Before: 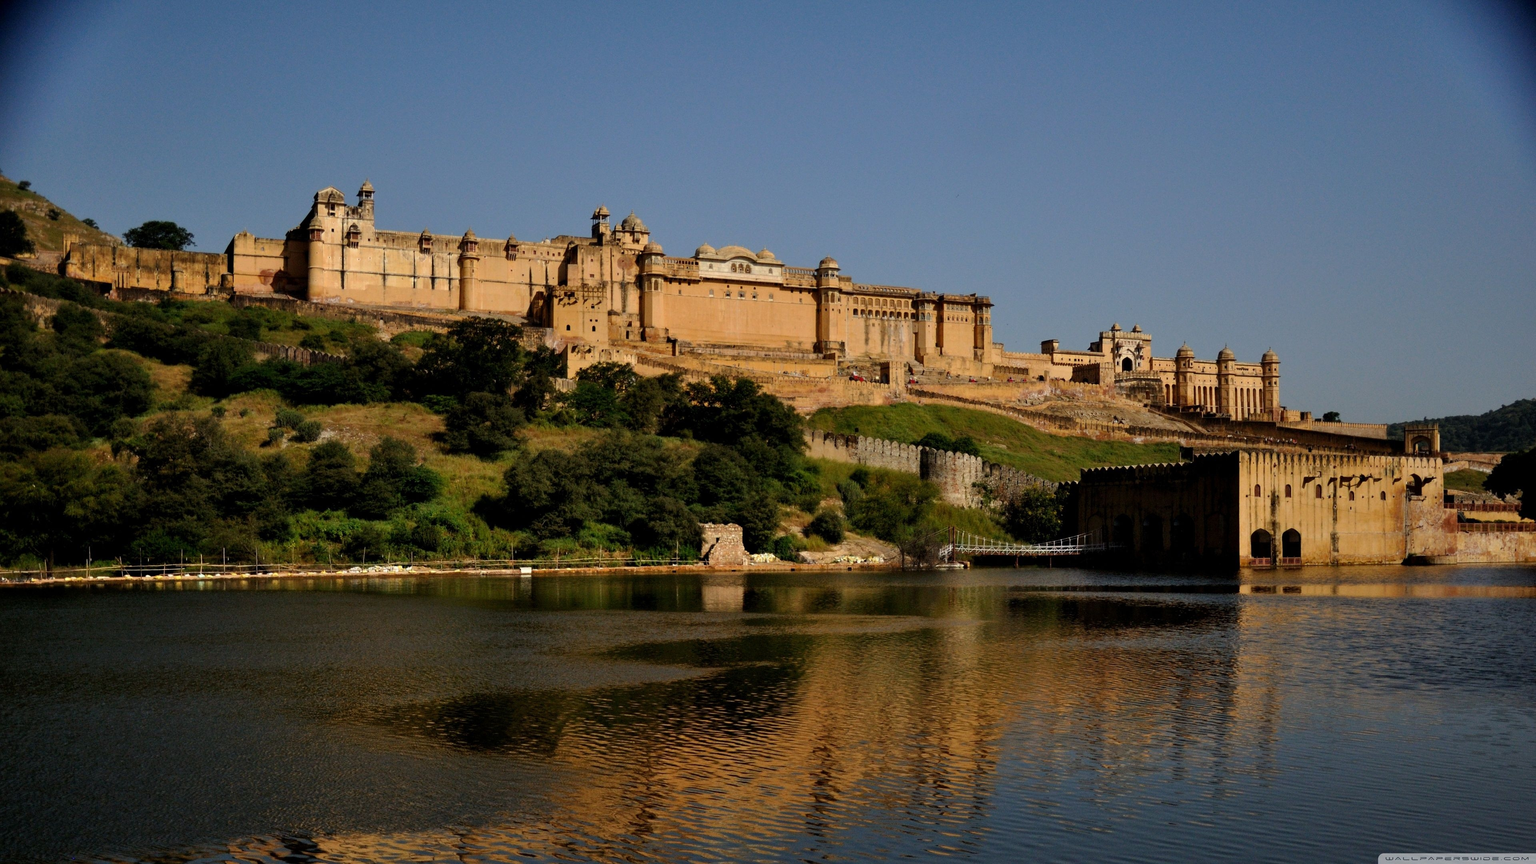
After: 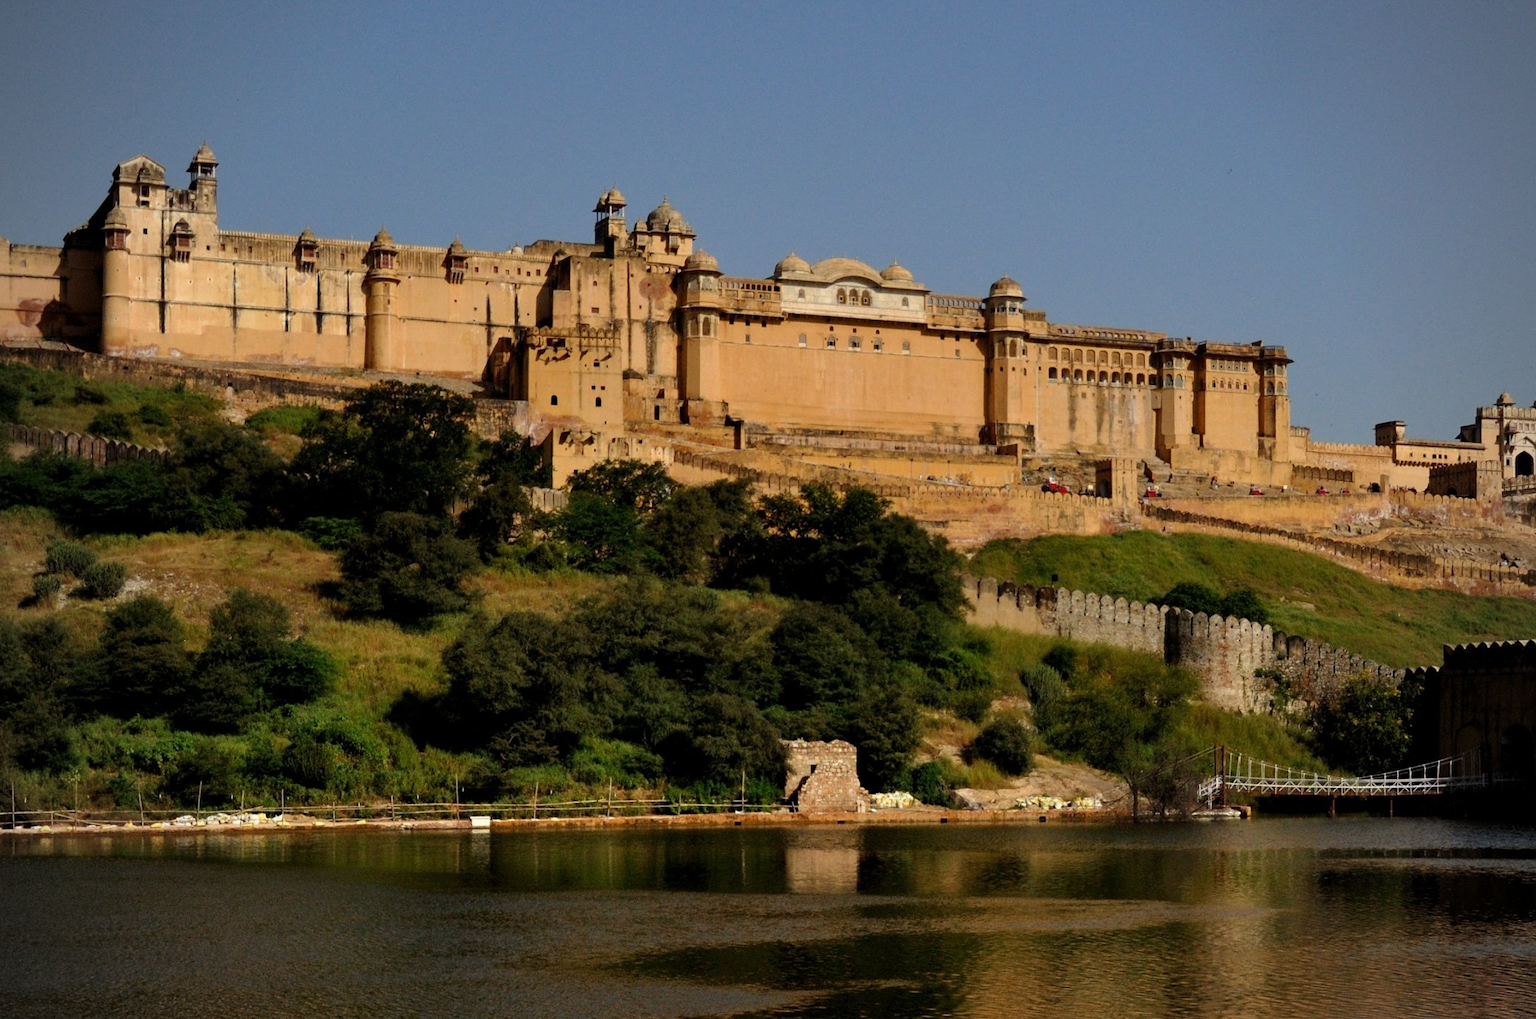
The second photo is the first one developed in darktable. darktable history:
crop: left 16.23%, top 11.263%, right 26.163%, bottom 20.773%
vignetting: fall-off radius 60.89%
